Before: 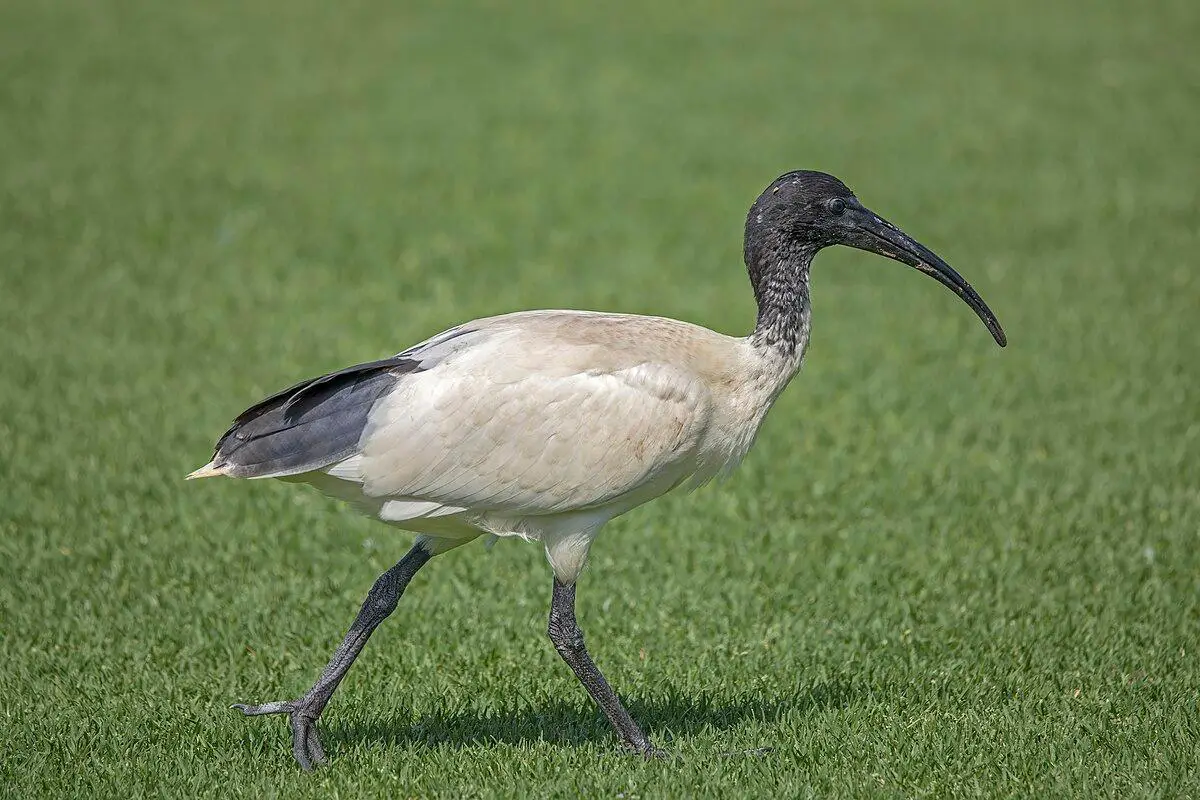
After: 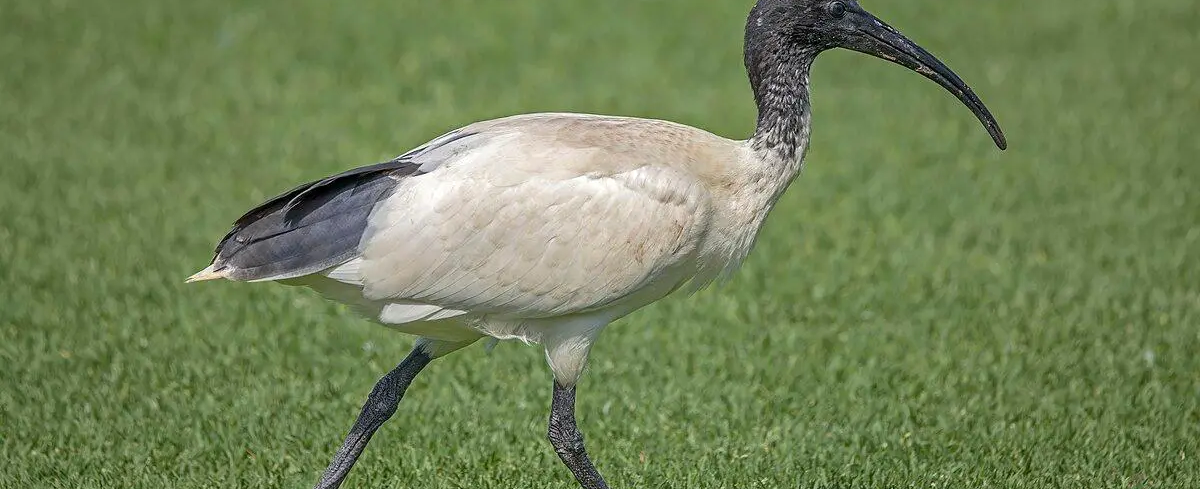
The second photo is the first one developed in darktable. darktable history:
crop and rotate: top 24.835%, bottom 13.959%
tone equalizer: mask exposure compensation -0.491 EV
